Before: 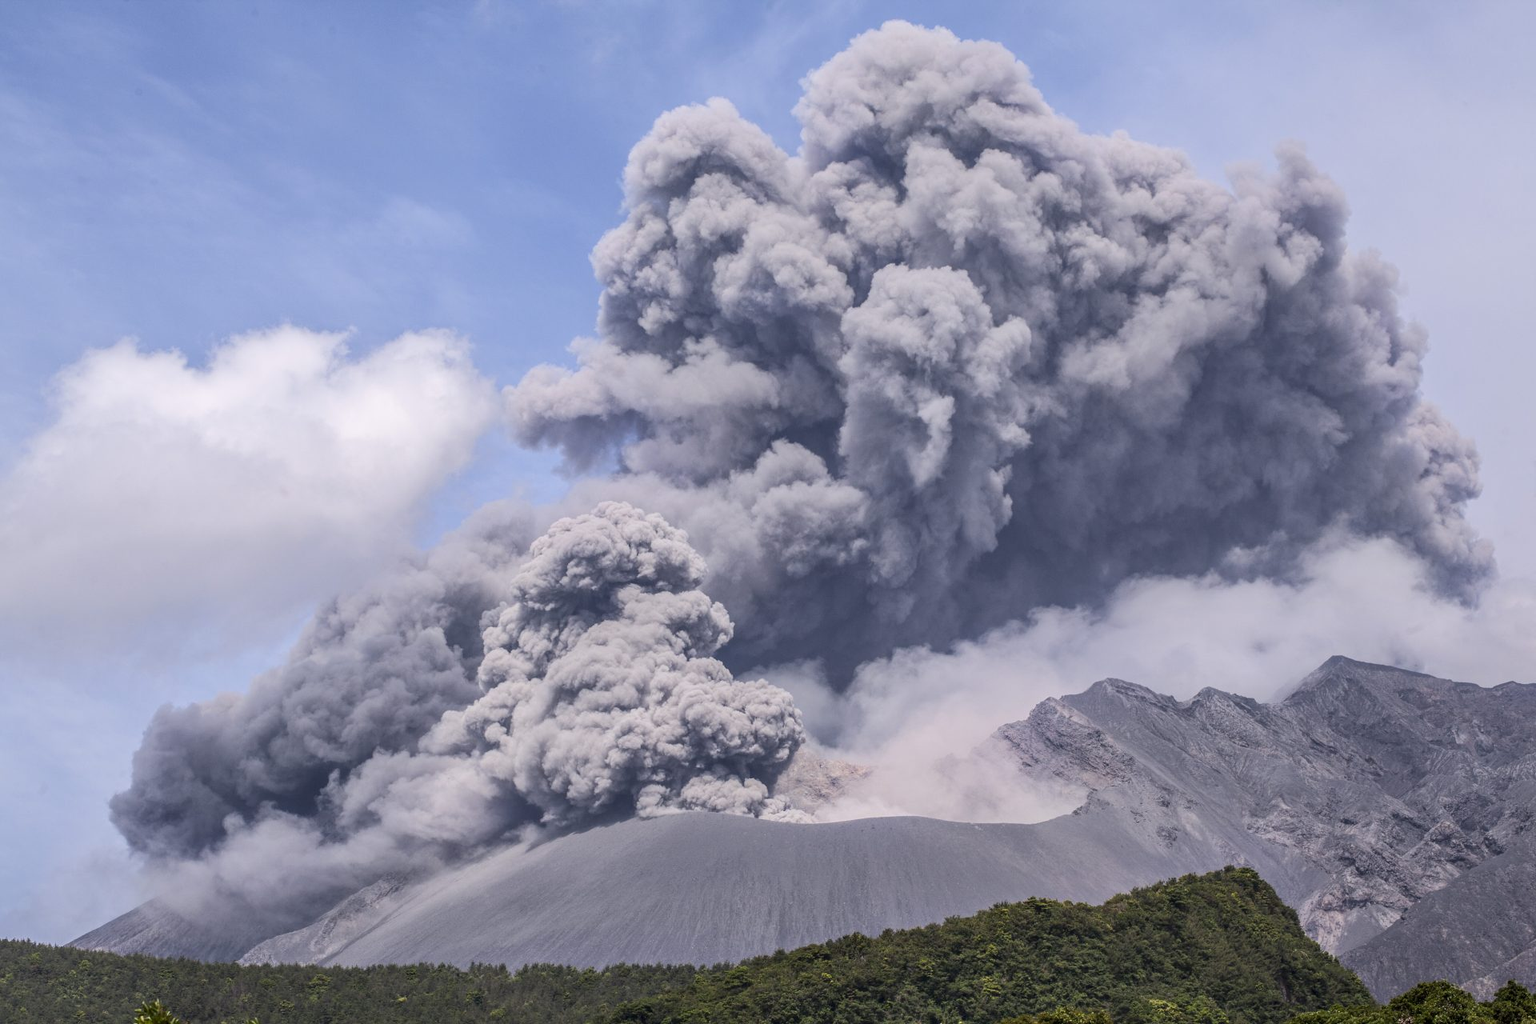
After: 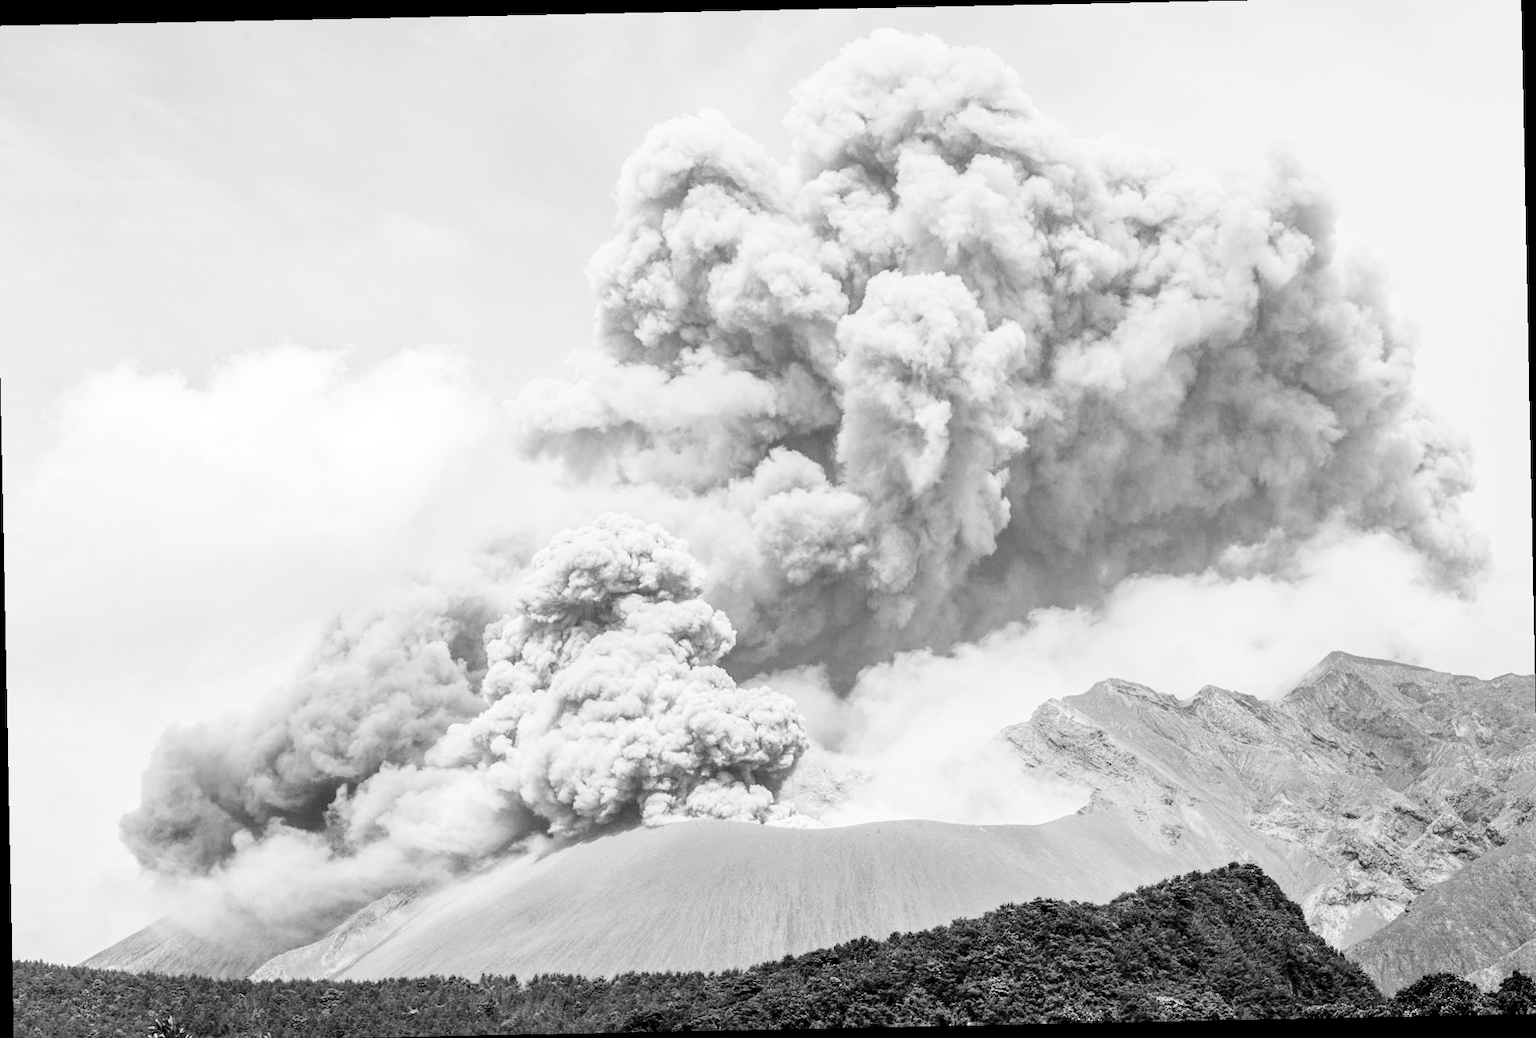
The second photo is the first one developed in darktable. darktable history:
filmic rgb: black relative exposure -7.65 EV, white relative exposure 4.56 EV, hardness 3.61, contrast 1.05
rotate and perspective: rotation -1.17°, automatic cropping off
contrast brightness saturation: contrast 0.1, brightness 0.02, saturation 0.02
crop: left 0.434%, top 0.485%, right 0.244%, bottom 0.386%
exposure: exposure 1 EV, compensate highlight preservation false
tone equalizer: -8 EV -0.75 EV, -7 EV -0.7 EV, -6 EV -0.6 EV, -5 EV -0.4 EV, -3 EV 0.4 EV, -2 EV 0.6 EV, -1 EV 0.7 EV, +0 EV 0.75 EV, edges refinement/feathering 500, mask exposure compensation -1.57 EV, preserve details no
color calibration: output gray [0.21, 0.42, 0.37, 0], gray › normalize channels true, illuminant same as pipeline (D50), adaptation XYZ, x 0.346, y 0.359, gamut compression 0
local contrast: highlights 100%, shadows 100%, detail 120%, midtone range 0.2
